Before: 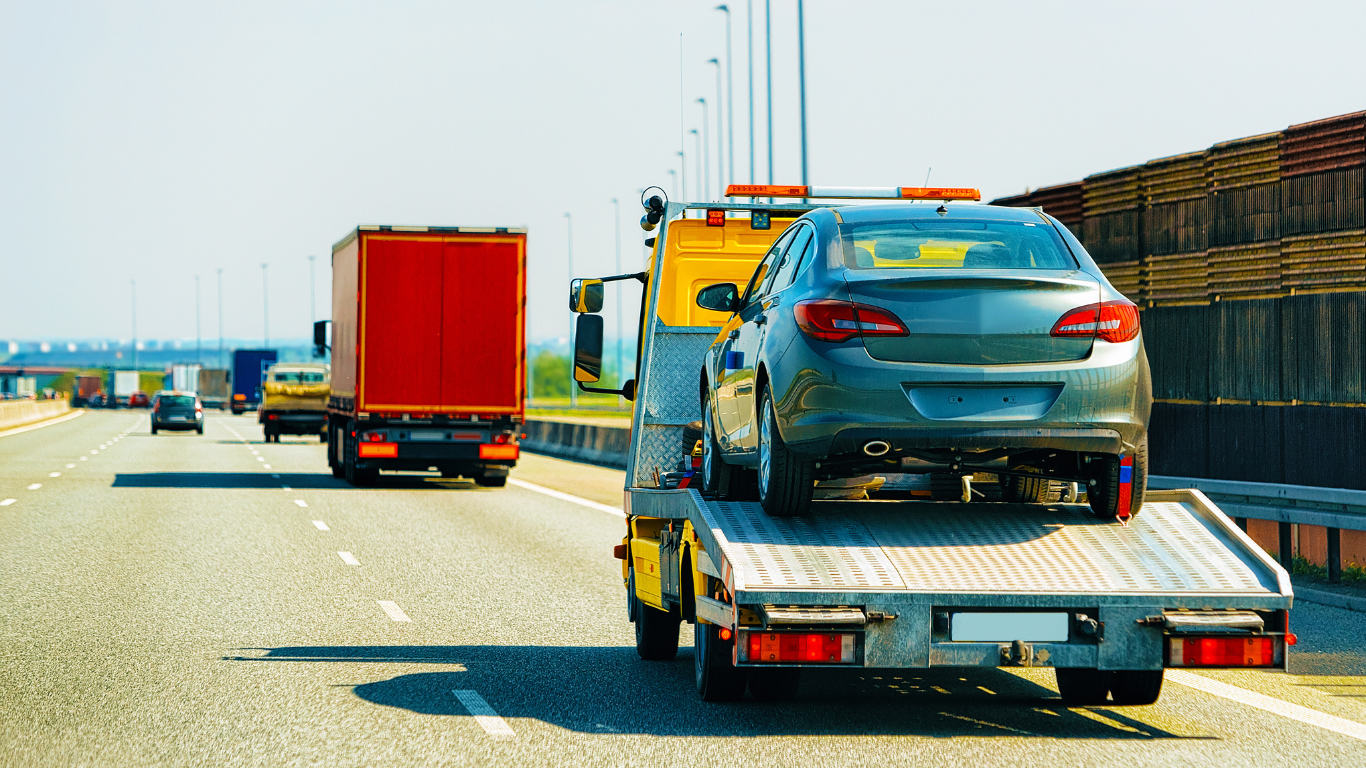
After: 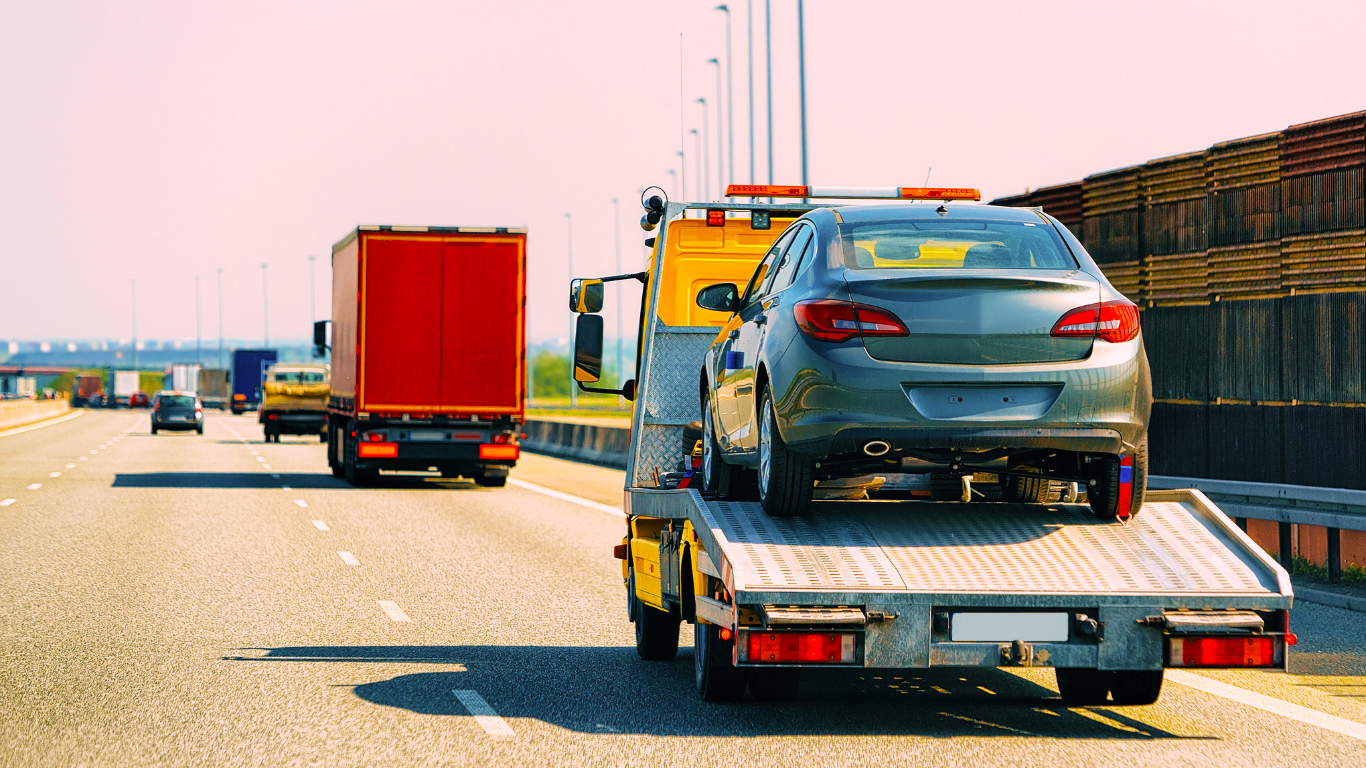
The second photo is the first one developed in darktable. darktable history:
color correction: highlights a* 14.52, highlights b* 4.71
